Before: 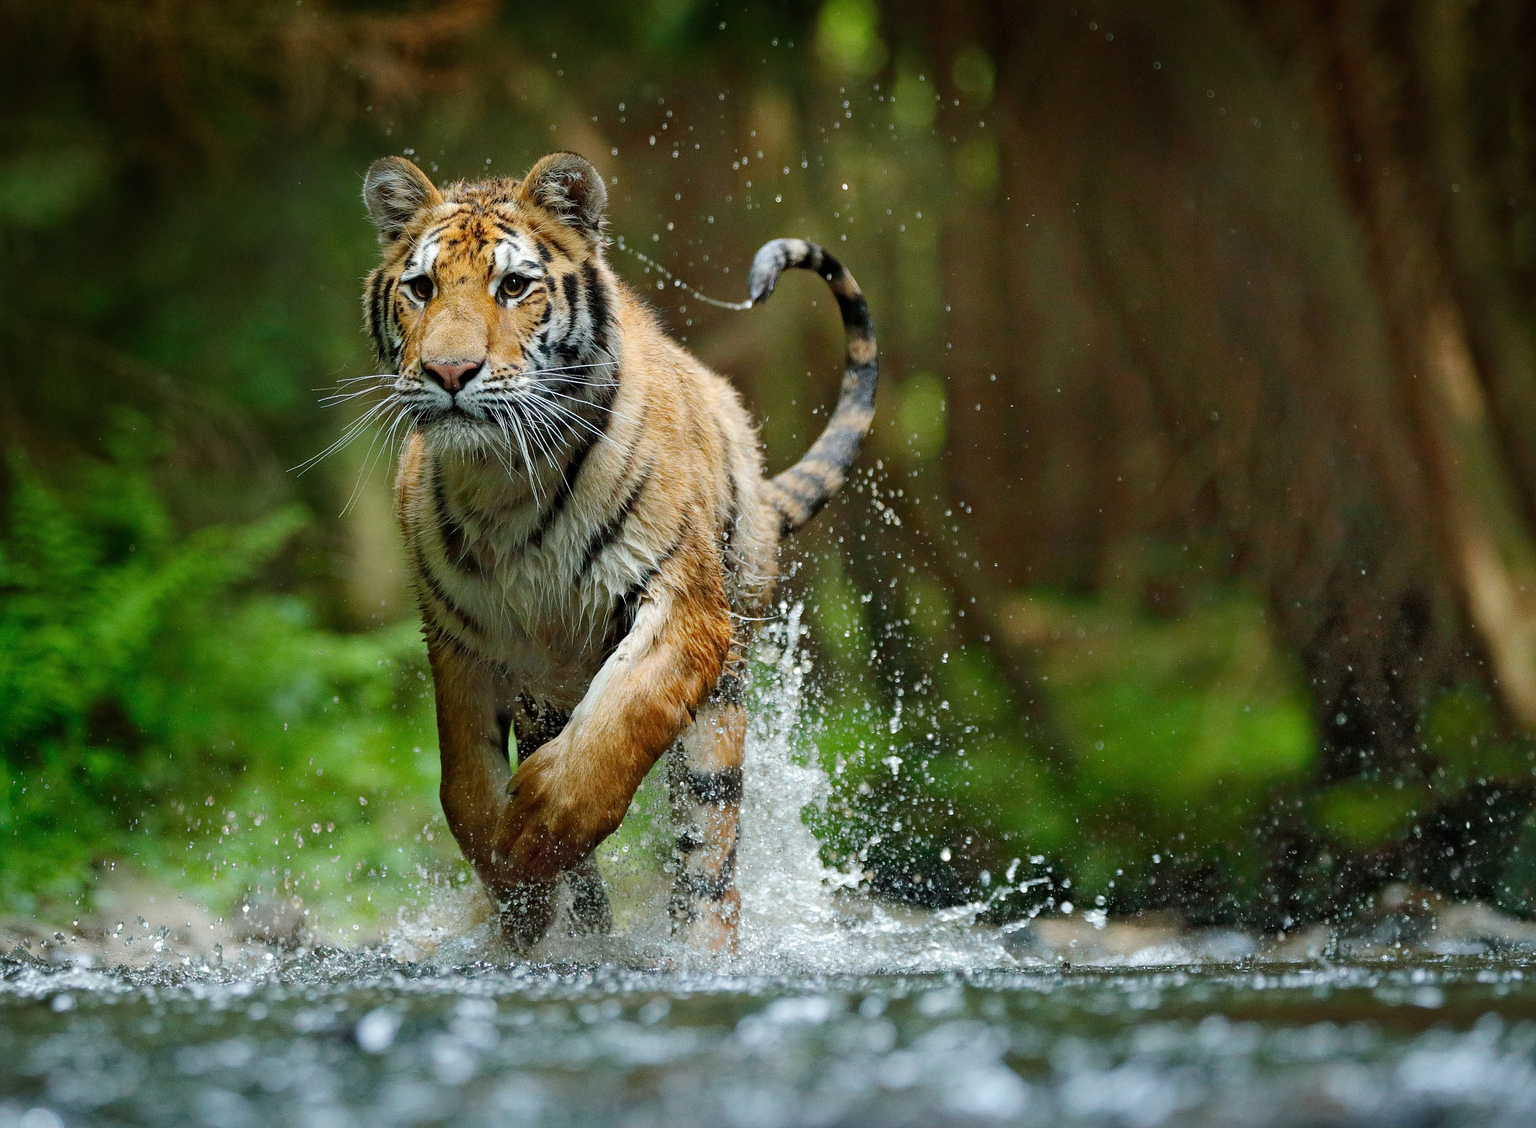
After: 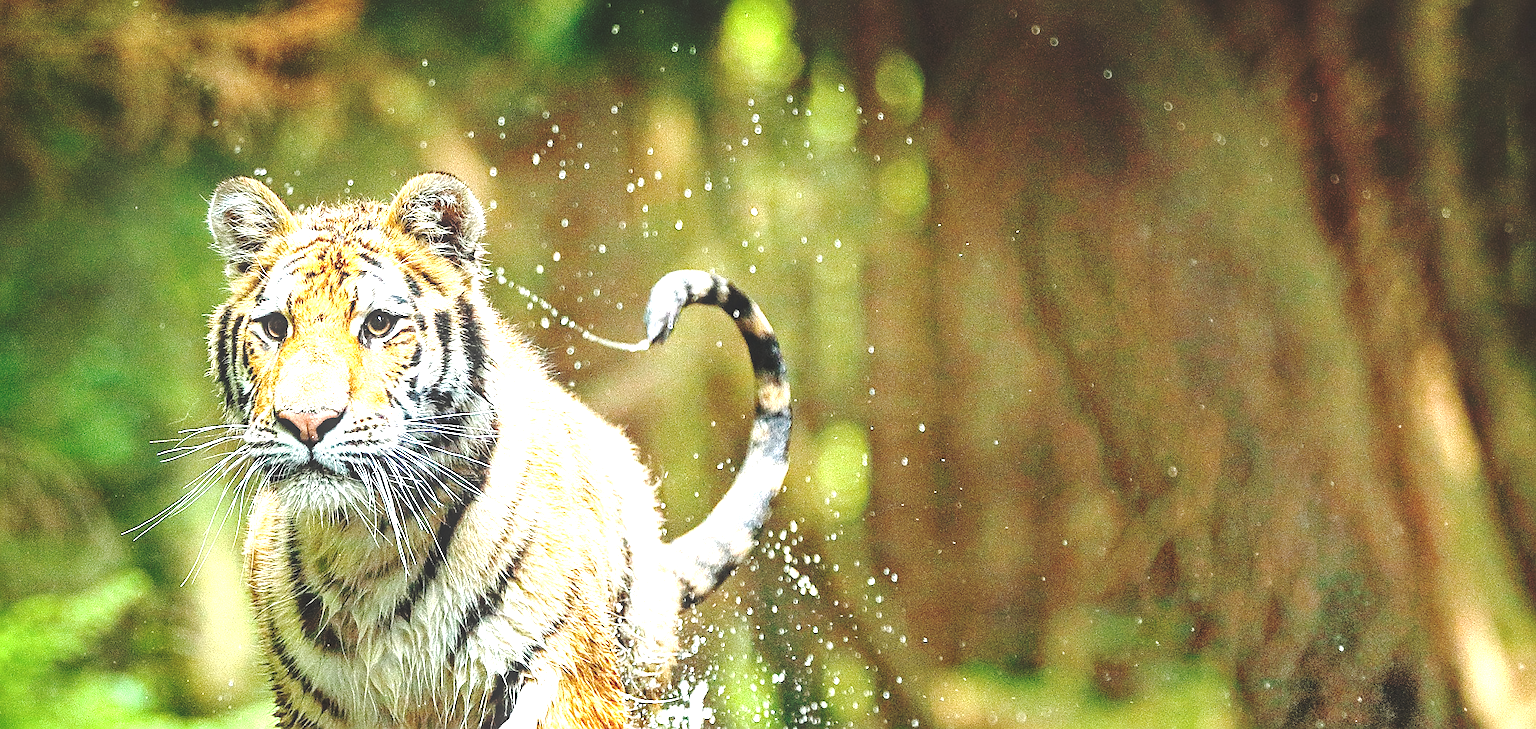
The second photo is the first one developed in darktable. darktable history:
crop and rotate: left 11.673%, bottom 42.83%
exposure: black level correction 0, exposure 2.101 EV, compensate highlight preservation false
local contrast: detail 130%
sharpen: on, module defaults
contrast brightness saturation: saturation -0.09
color balance rgb: perceptual saturation grading › global saturation 9.537%
base curve: curves: ch0 [(0, 0.024) (0.055, 0.065) (0.121, 0.166) (0.236, 0.319) (0.693, 0.726) (1, 1)], preserve colors none
